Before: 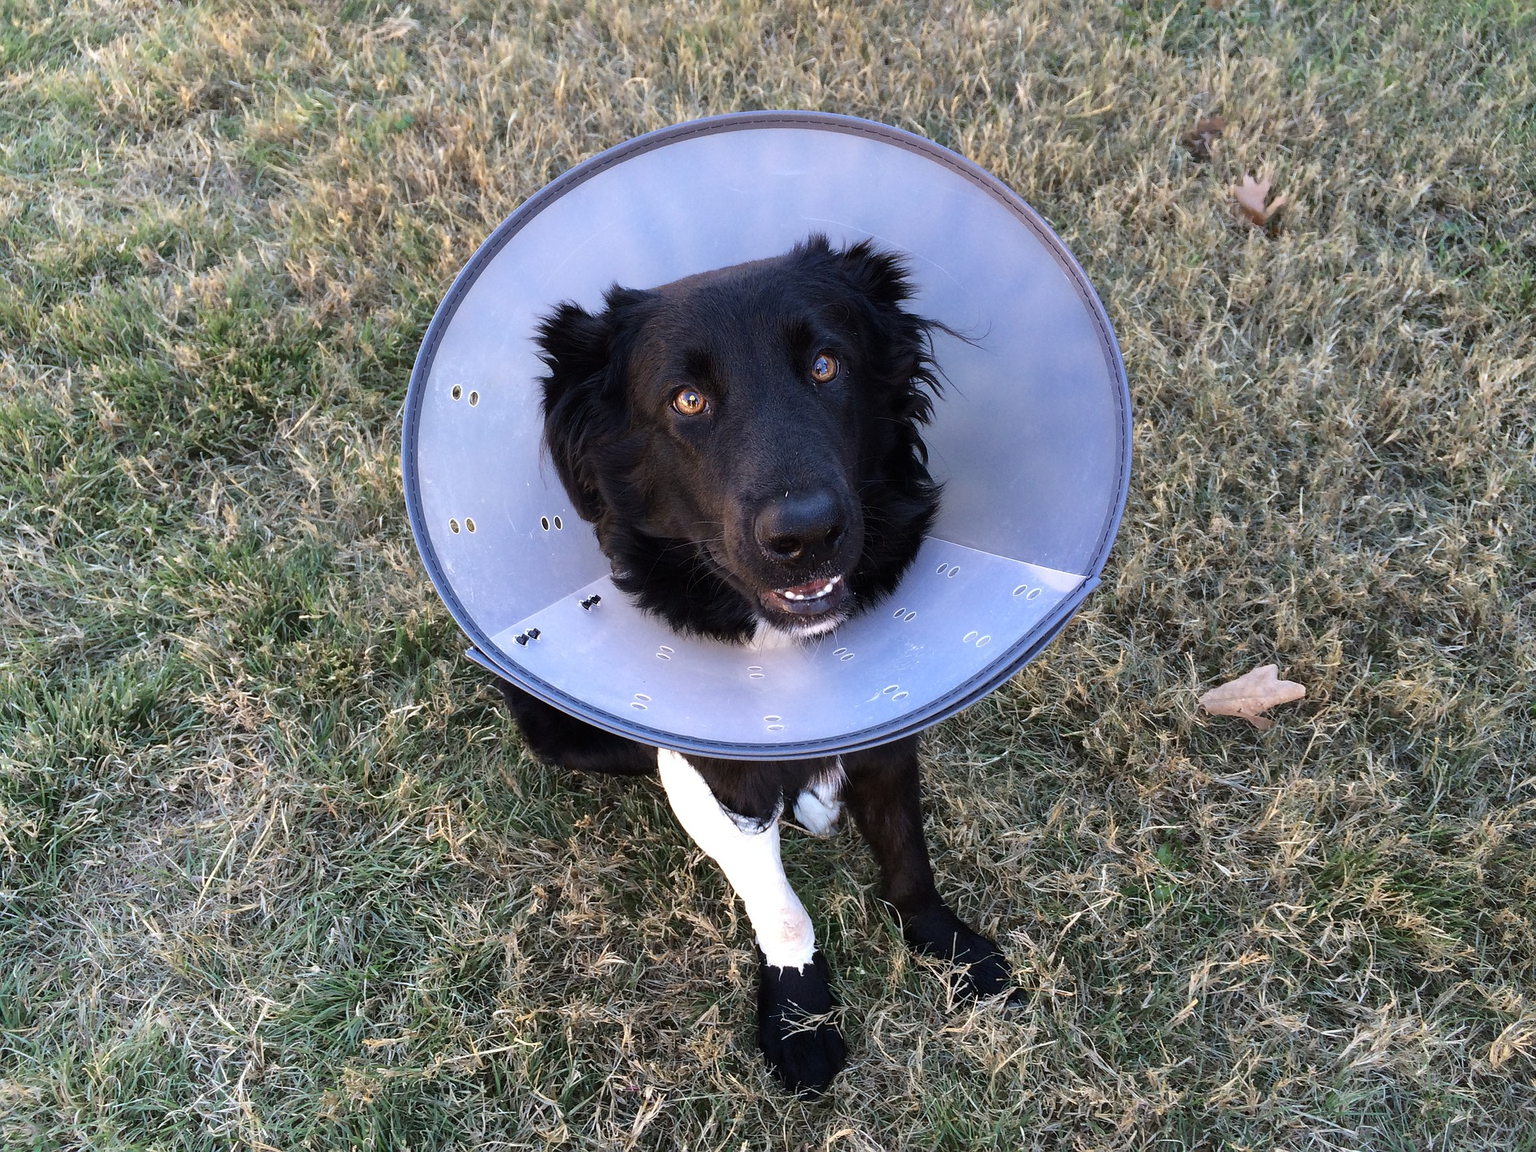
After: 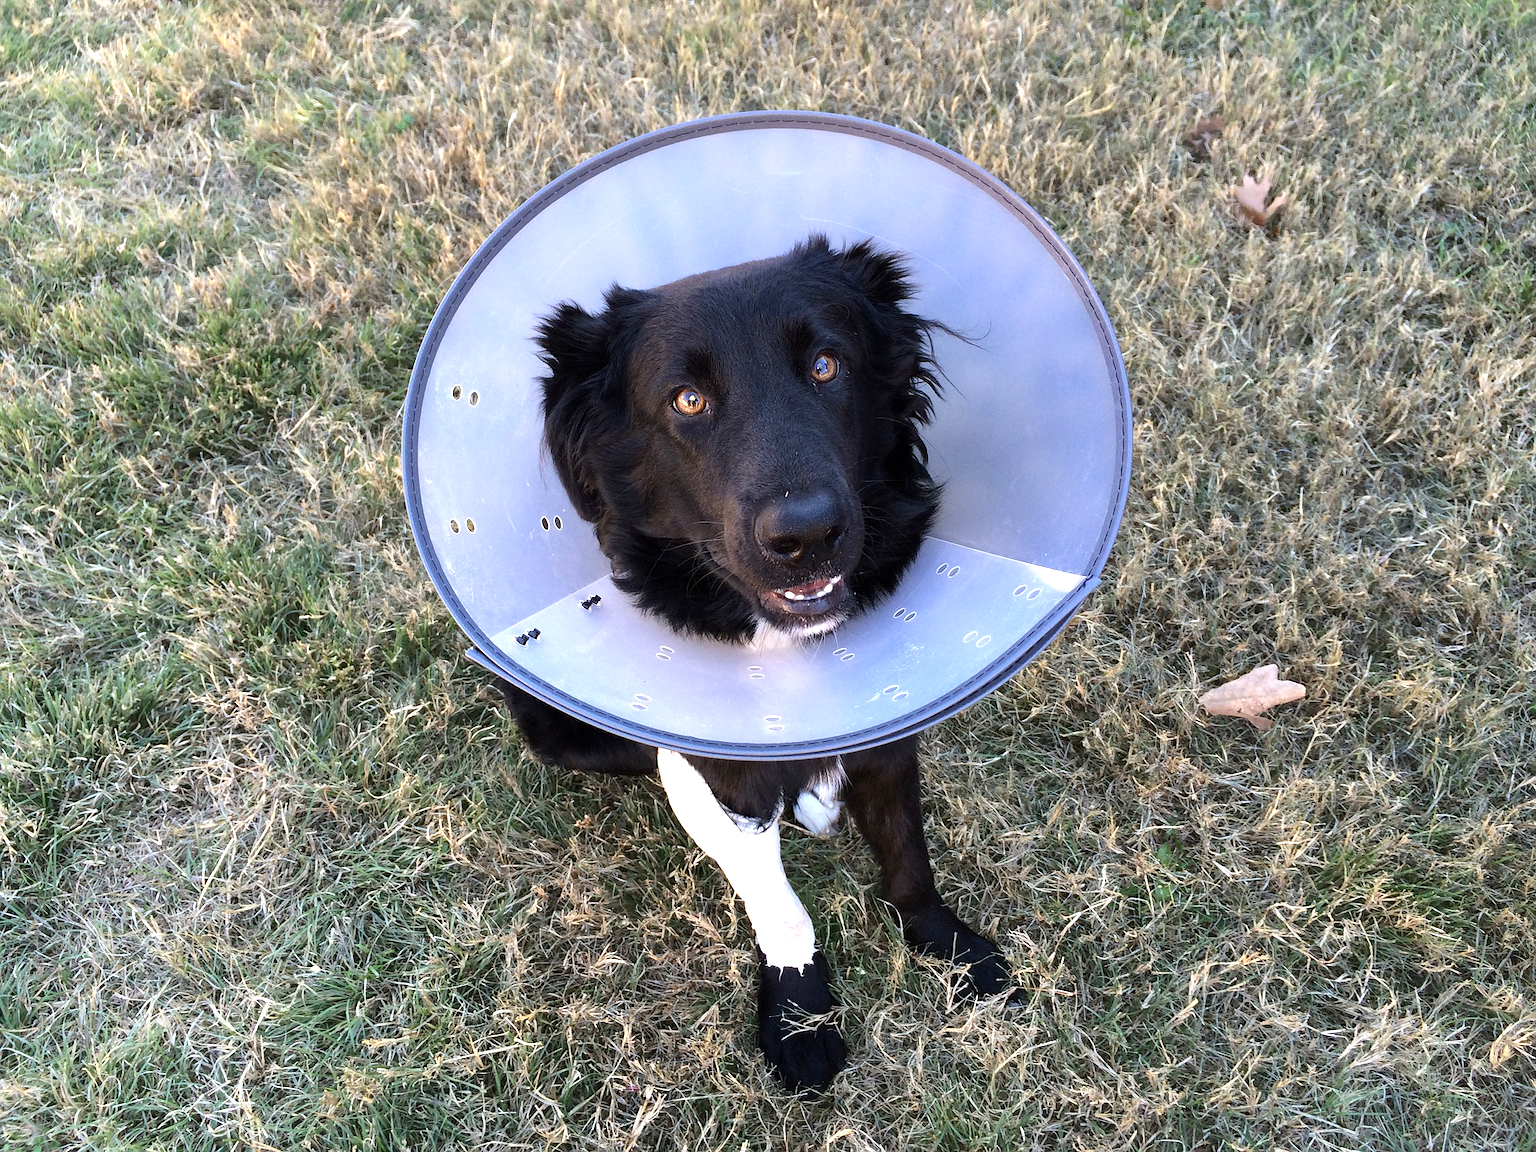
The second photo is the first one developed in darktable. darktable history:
tone equalizer: on, module defaults
exposure: black level correction 0.001, exposure 0.499 EV, compensate highlight preservation false
